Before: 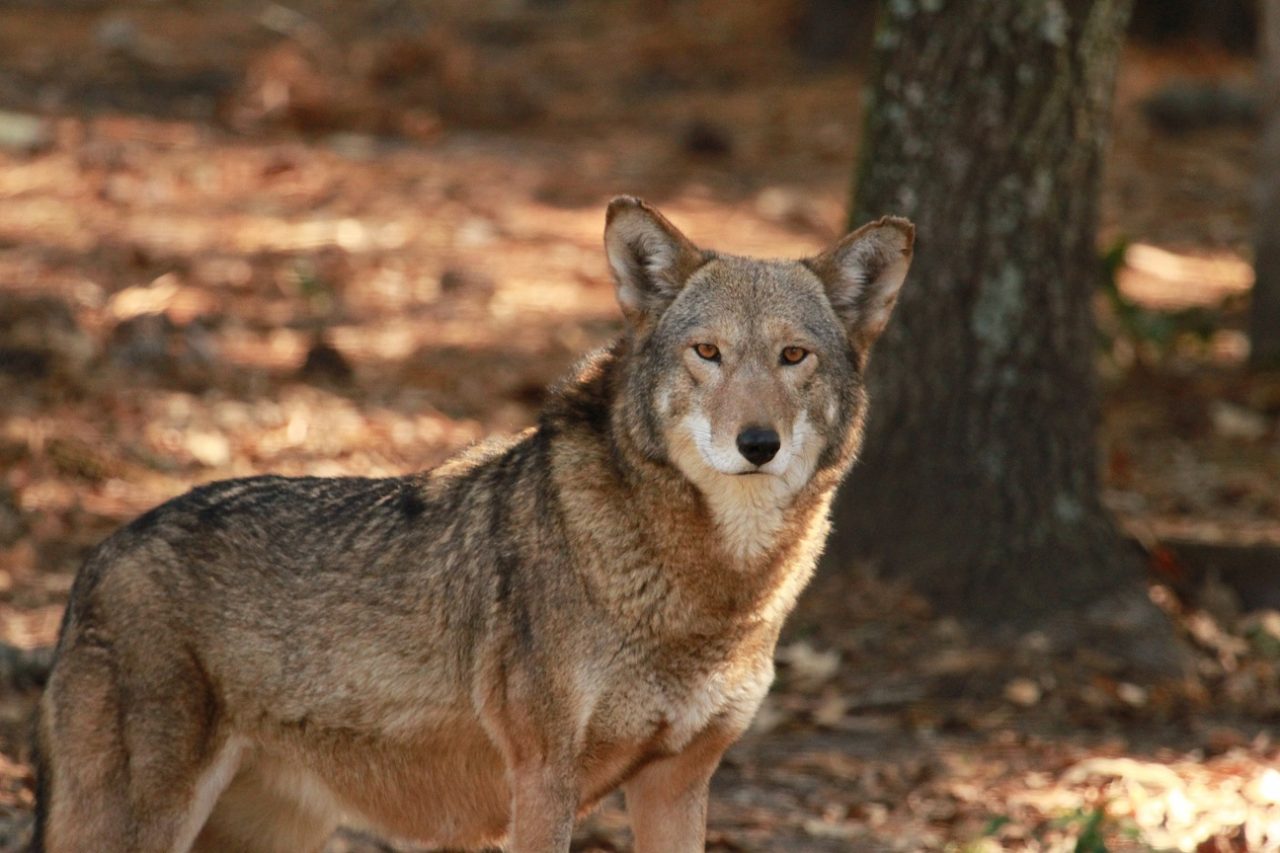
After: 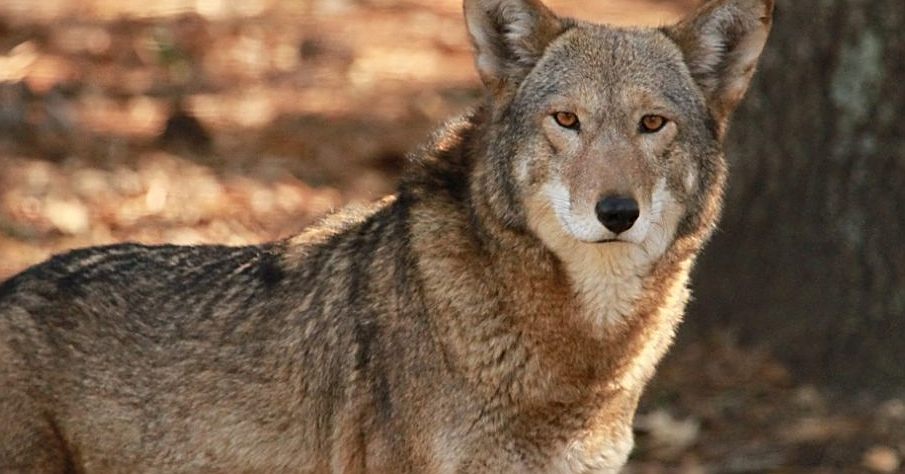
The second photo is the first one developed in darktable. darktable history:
shadows and highlights: shadows 37.68, highlights -27.17, soften with gaussian
sharpen: on, module defaults
crop: left 11.029%, top 27.229%, right 18.254%, bottom 17.117%
